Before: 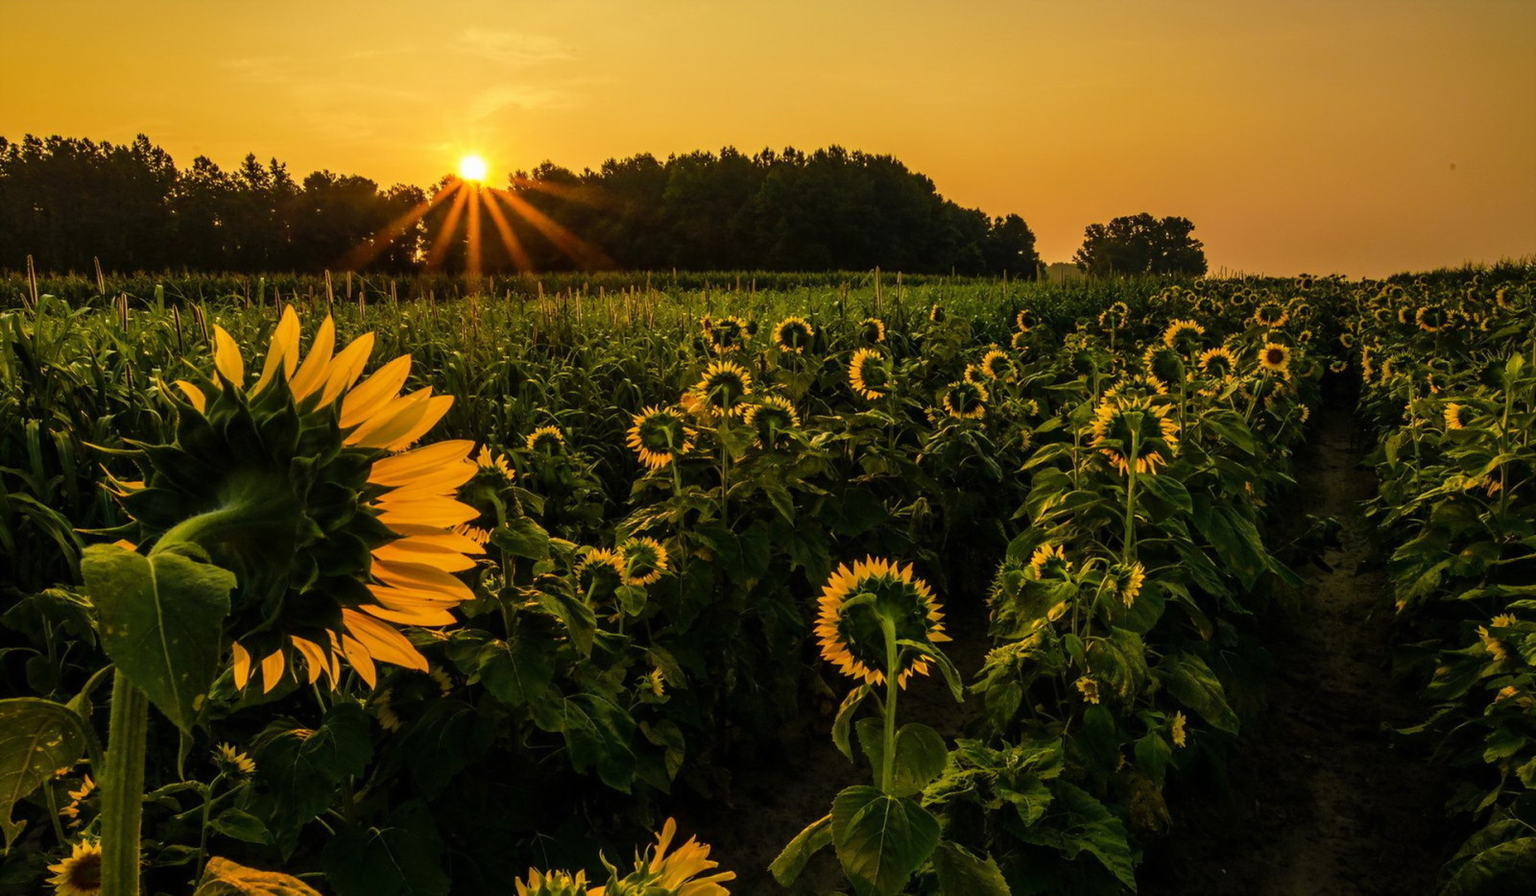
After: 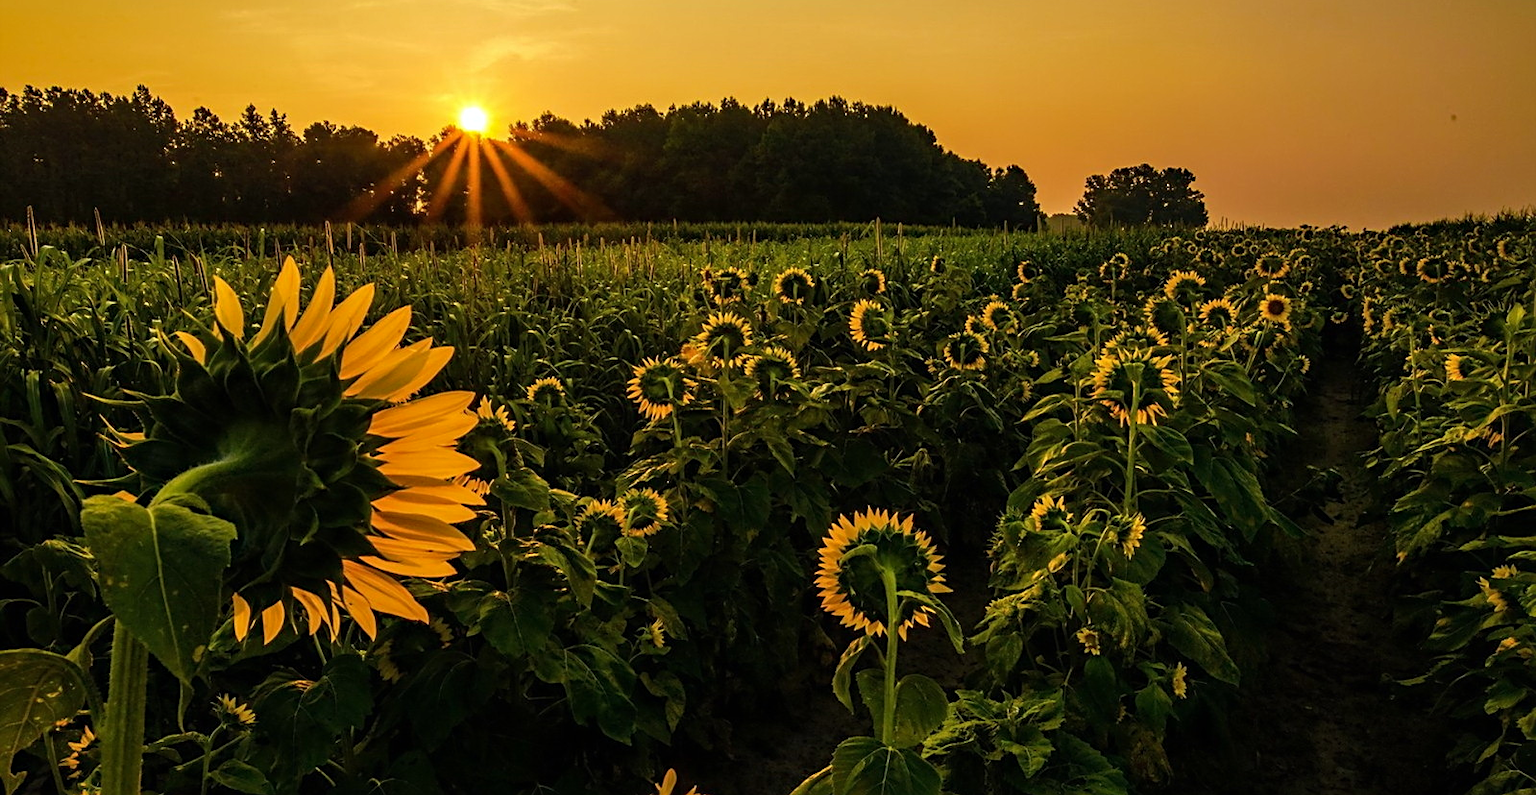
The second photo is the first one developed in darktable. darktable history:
sharpen: on, module defaults
crop and rotate: top 5.609%, bottom 5.609%
haze removal: compatibility mode true, adaptive false
